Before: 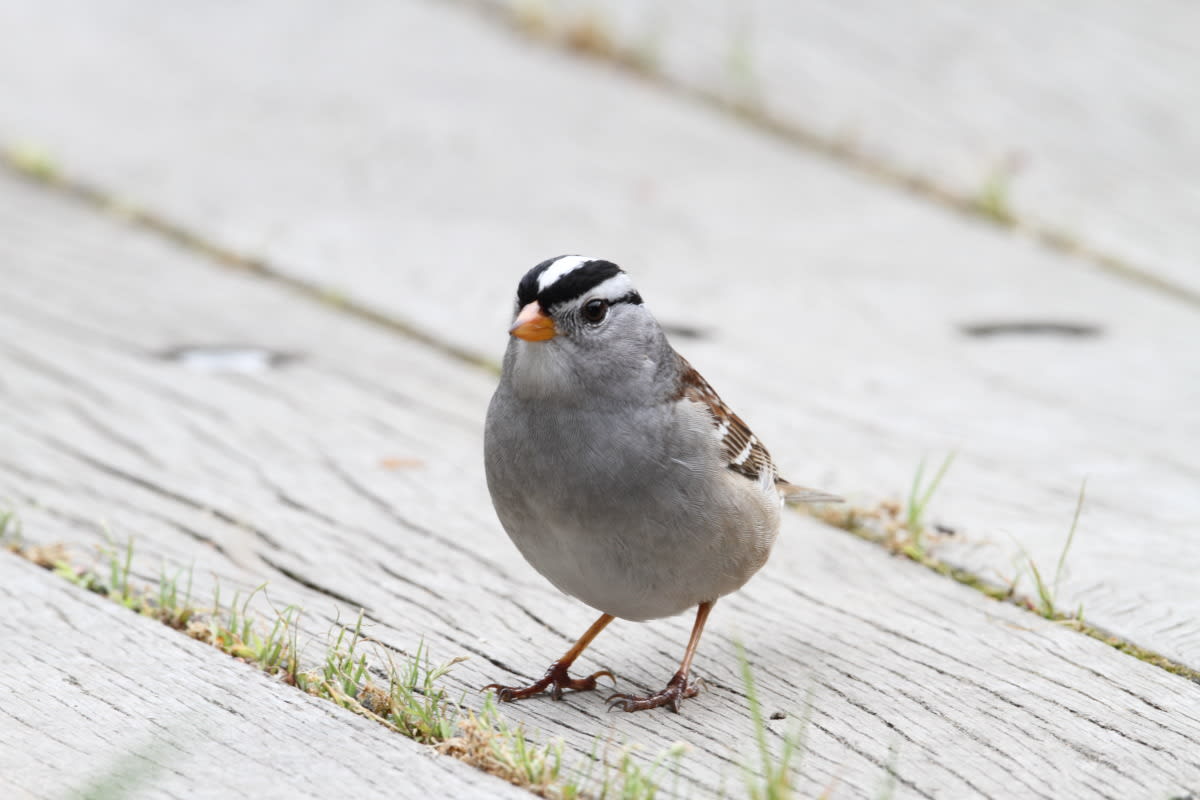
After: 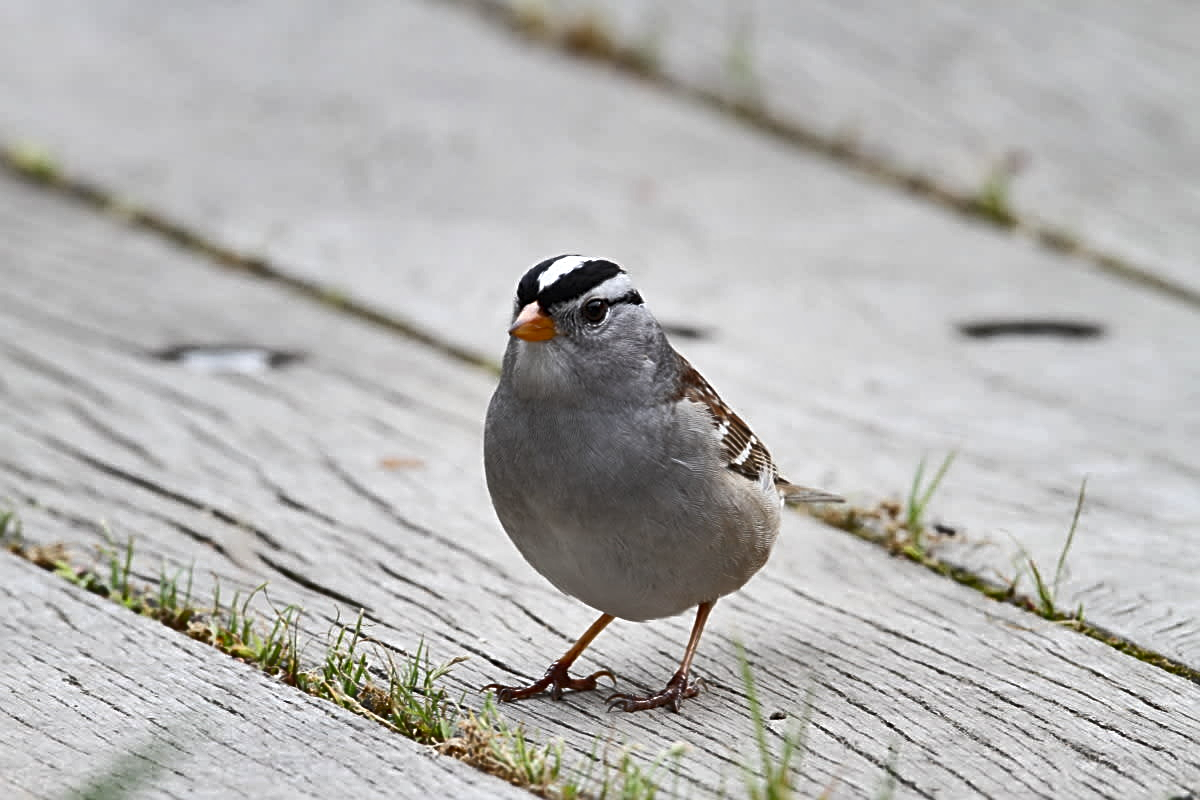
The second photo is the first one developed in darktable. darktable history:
shadows and highlights: radius 118.69, shadows 42.21, highlights -61.56, soften with gaussian
sharpen: radius 2.531, amount 0.628
